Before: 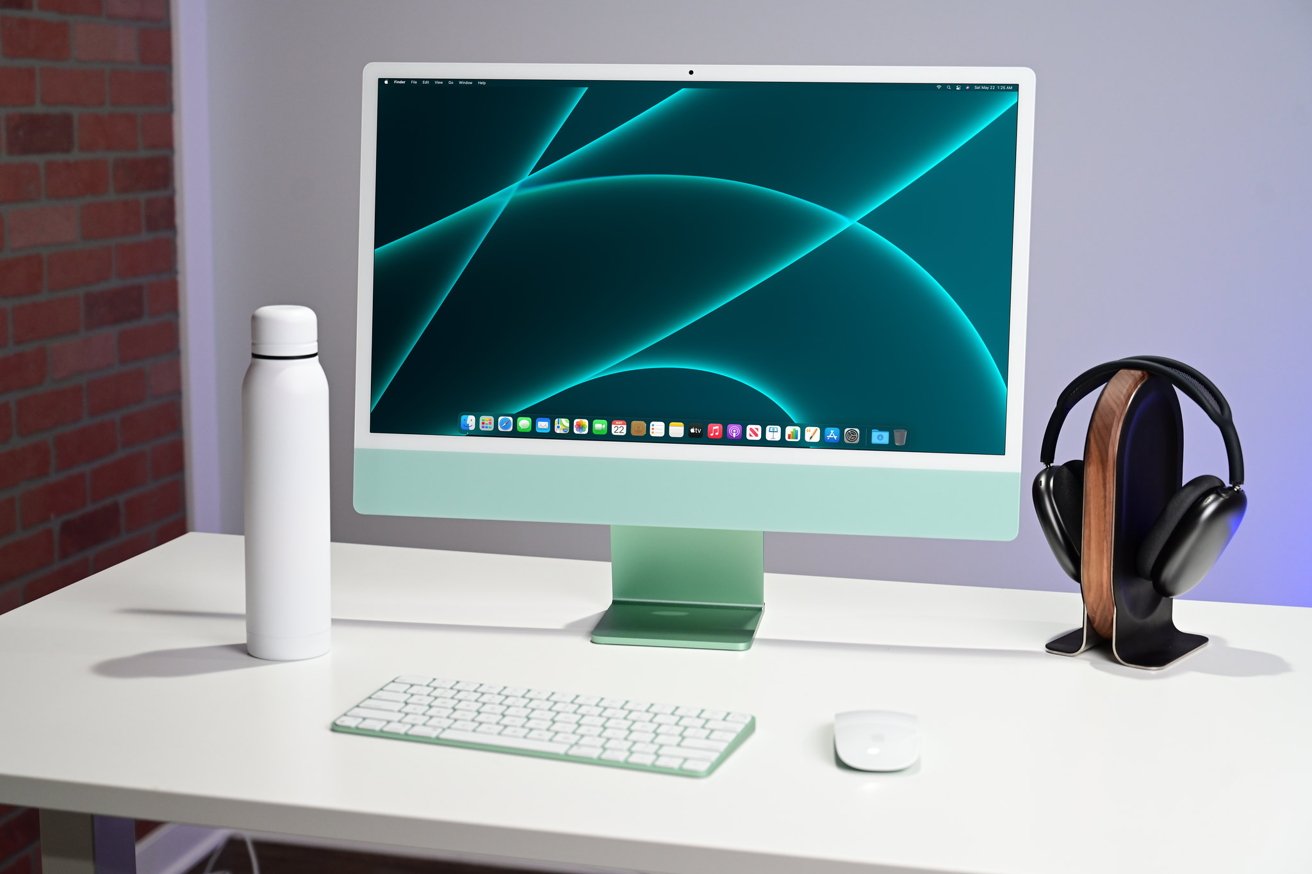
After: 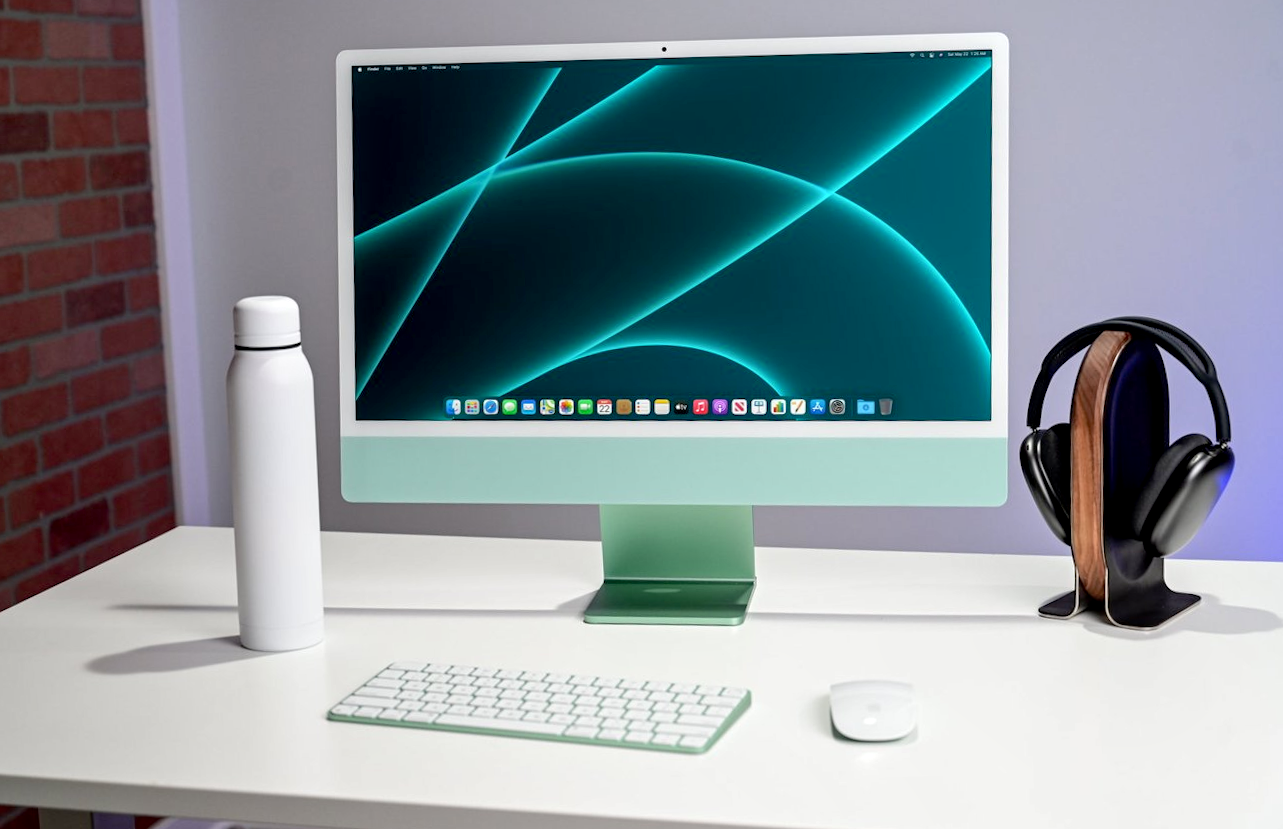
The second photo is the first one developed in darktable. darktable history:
local contrast: on, module defaults
exposure: black level correction 0.009, exposure 0.014 EV, compensate highlight preservation false
rotate and perspective: rotation -2°, crop left 0.022, crop right 0.978, crop top 0.049, crop bottom 0.951
